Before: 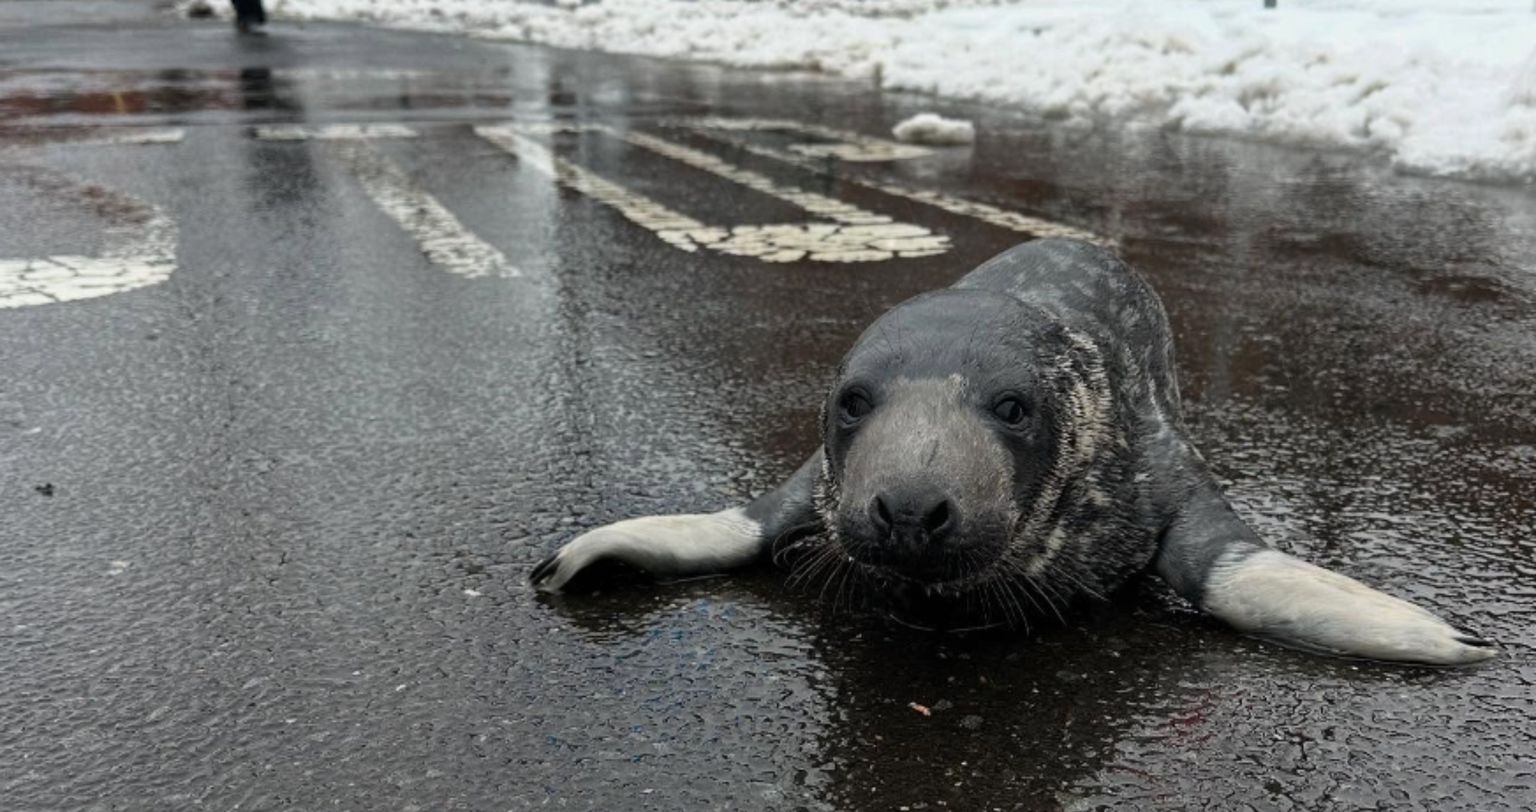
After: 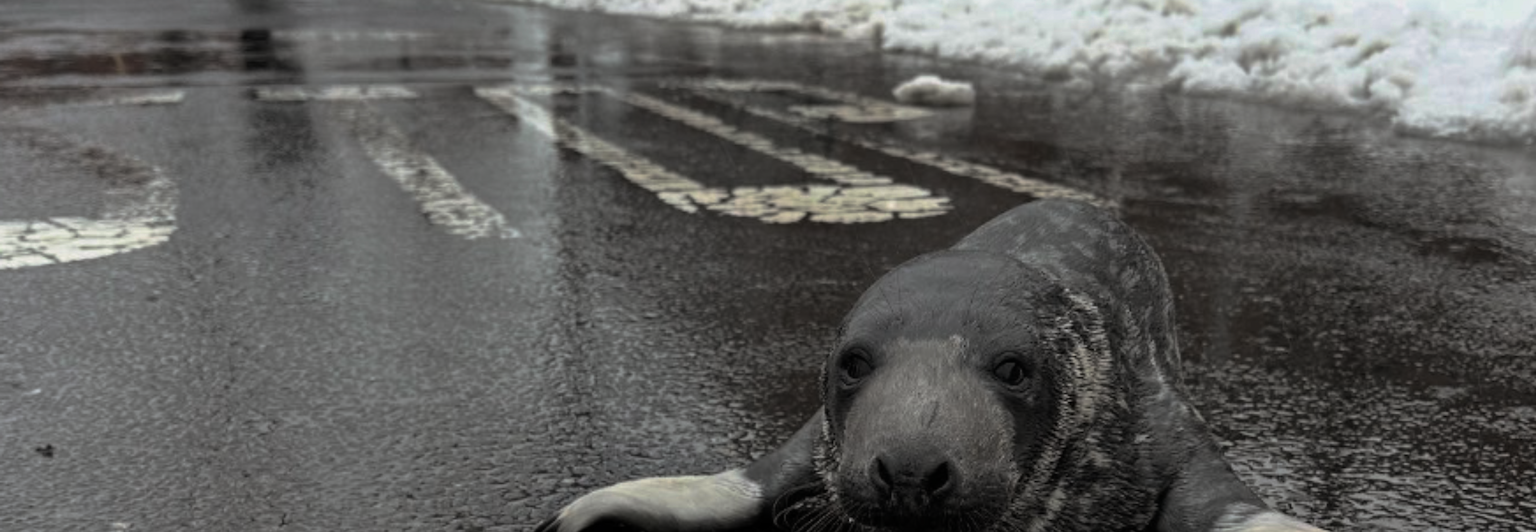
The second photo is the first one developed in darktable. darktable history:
base curve: curves: ch0 [(0, 0) (0.595, 0.418) (1, 1)], preserve colors none
crop and rotate: top 4.848%, bottom 29.503%
split-toning: shadows › hue 36°, shadows › saturation 0.05, highlights › hue 10.8°, highlights › saturation 0.15, compress 40%
